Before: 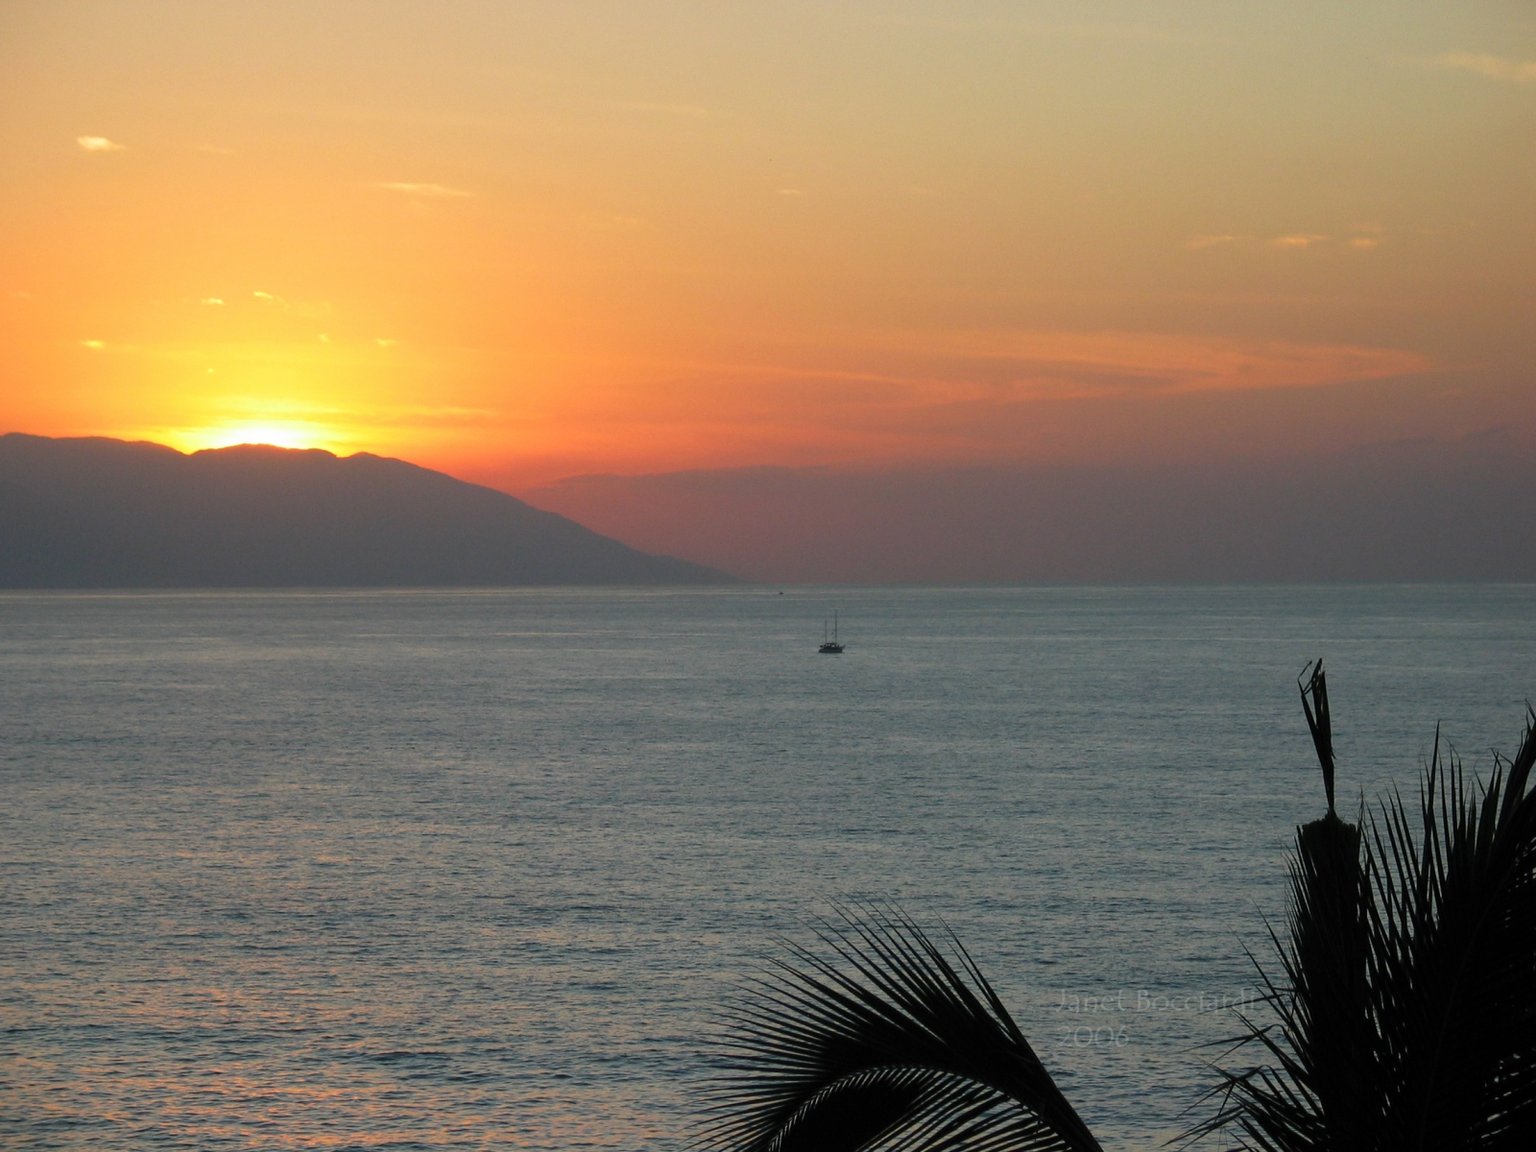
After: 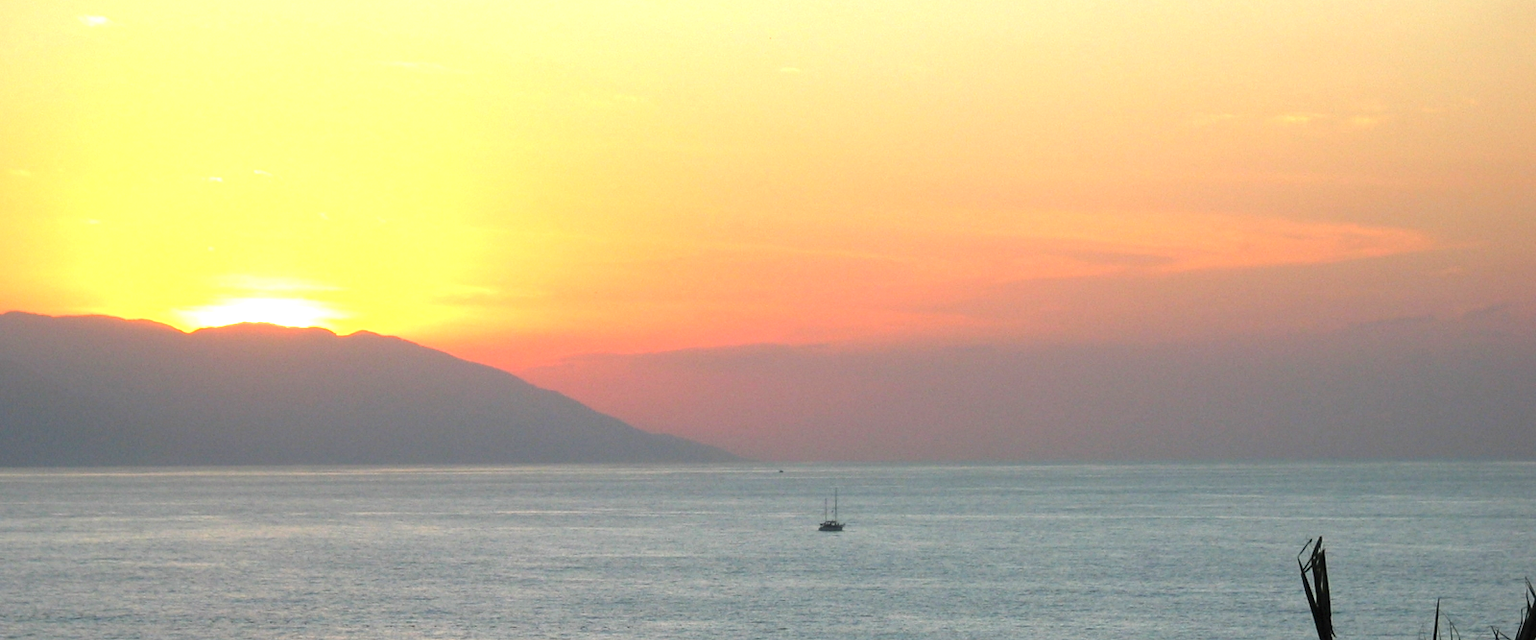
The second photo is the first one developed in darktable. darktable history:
crop and rotate: top 10.616%, bottom 33.748%
exposure: exposure 1.152 EV, compensate exposure bias true, compensate highlight preservation false
